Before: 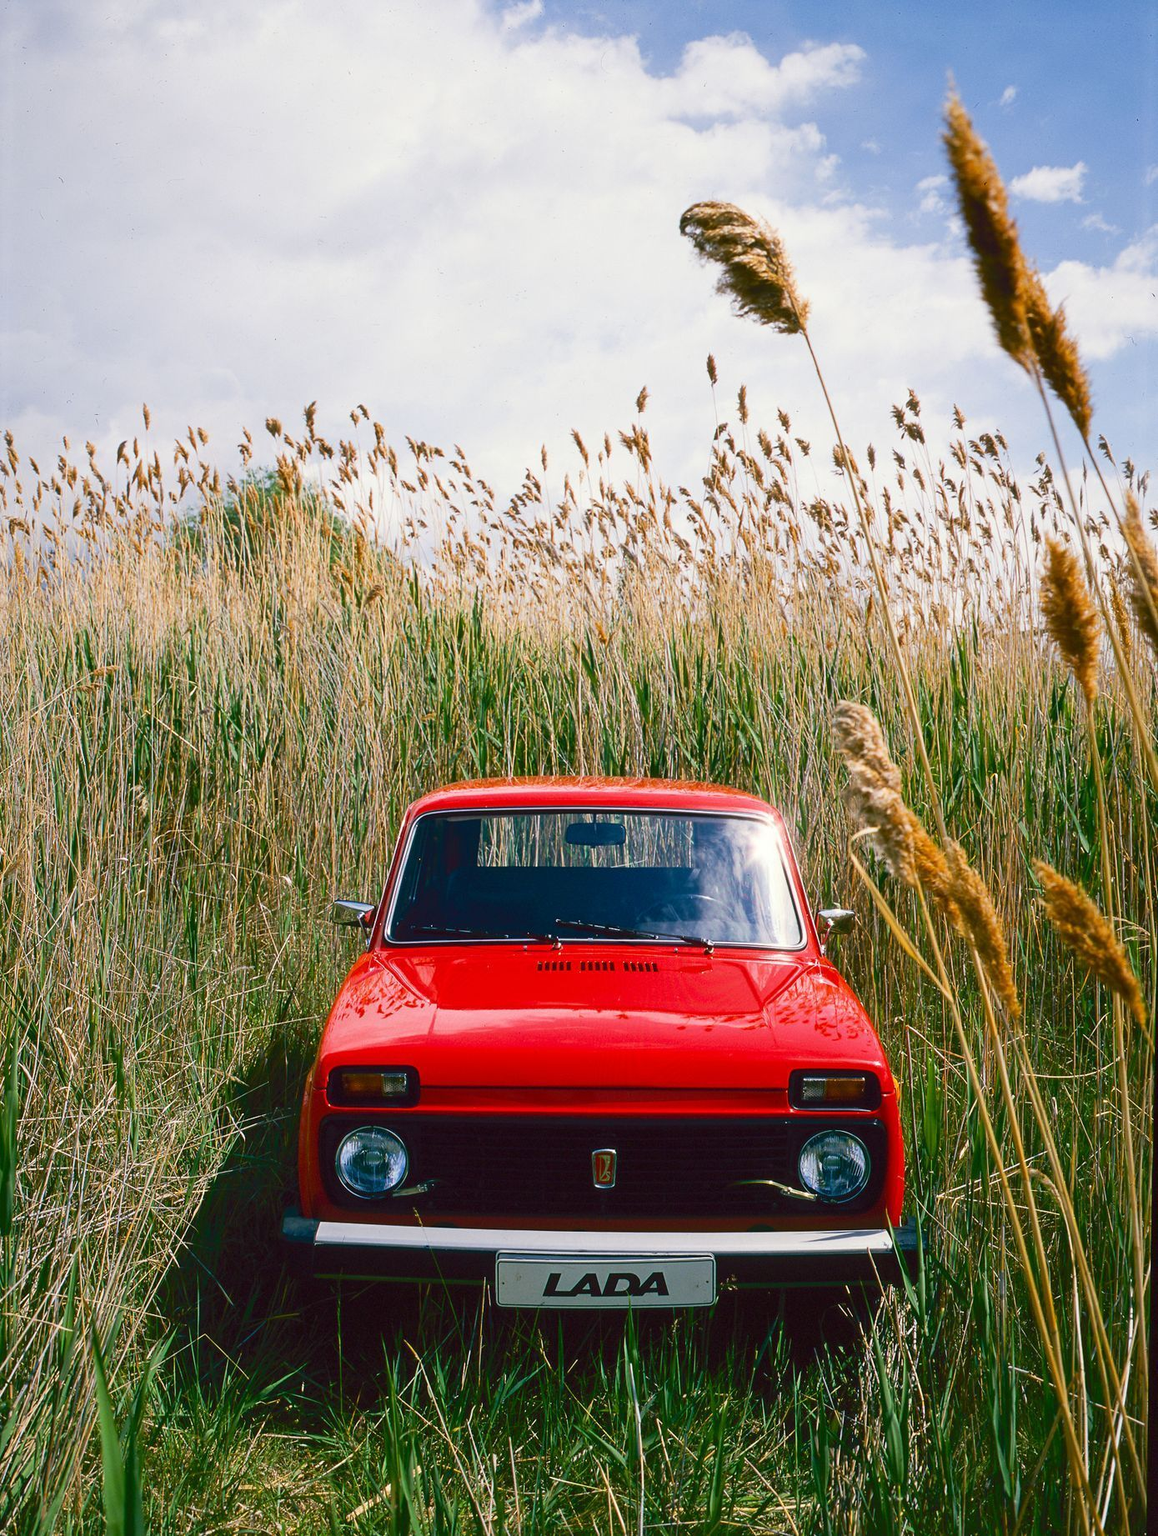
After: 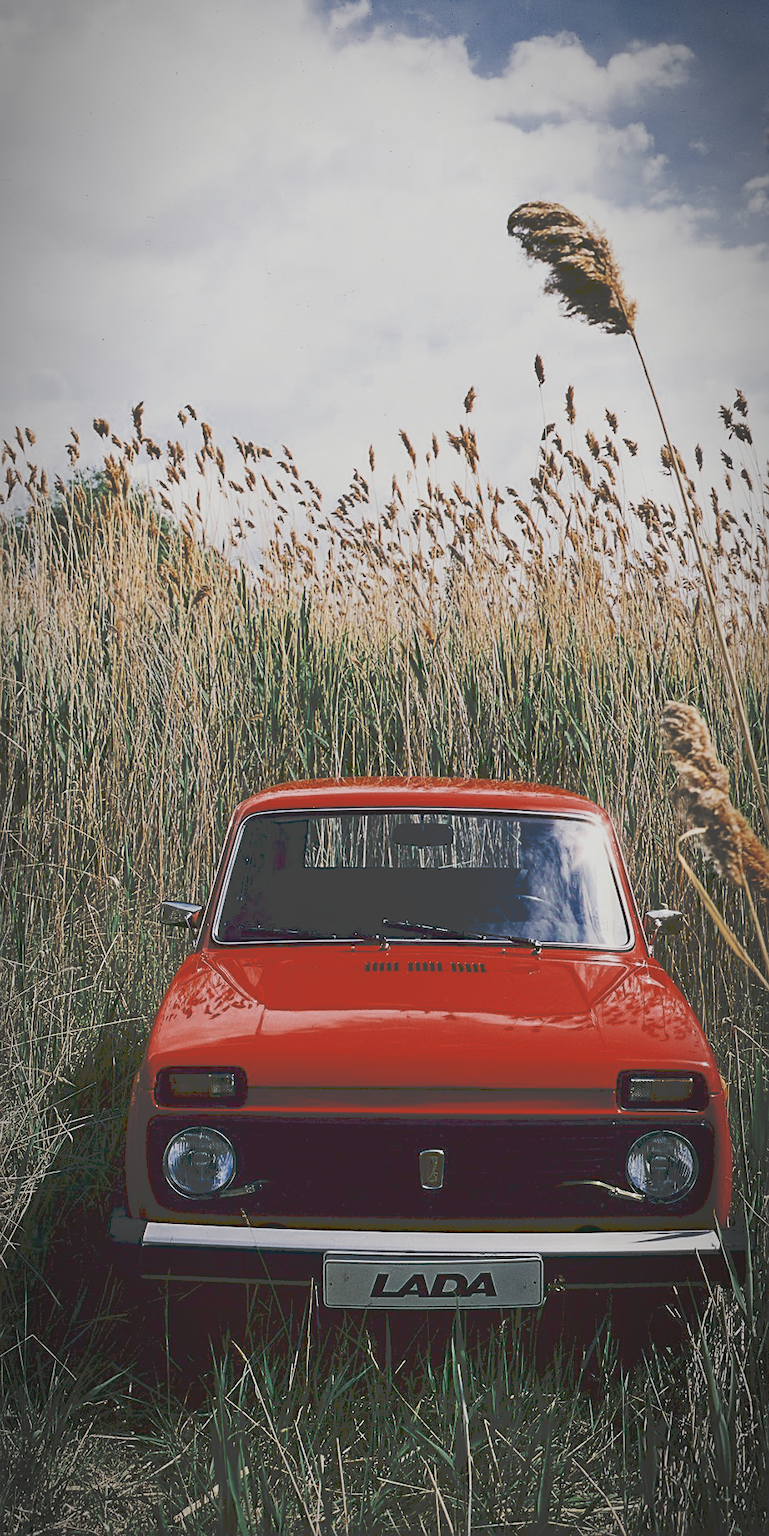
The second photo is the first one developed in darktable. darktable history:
color zones: curves: ch0 [(0, 0.5) (0.125, 0.4) (0.25, 0.5) (0.375, 0.4) (0.5, 0.4) (0.625, 0.35) (0.75, 0.35) (0.875, 0.5)]; ch1 [(0, 0.35) (0.125, 0.45) (0.25, 0.35) (0.375, 0.35) (0.5, 0.35) (0.625, 0.35) (0.75, 0.45) (0.875, 0.35)]; ch2 [(0, 0.6) (0.125, 0.5) (0.25, 0.5) (0.375, 0.6) (0.5, 0.6) (0.625, 0.5) (0.75, 0.5) (0.875, 0.5)]
haze removal: strength 0.288, distance 0.255, adaptive false
filmic rgb: black relative exposure -5.13 EV, white relative exposure 3.96 EV, hardness 2.89, contrast 1.299
tone curve: curves: ch0 [(0, 0) (0.003, 0.273) (0.011, 0.276) (0.025, 0.276) (0.044, 0.28) (0.069, 0.283) (0.1, 0.288) (0.136, 0.293) (0.177, 0.302) (0.224, 0.321) (0.277, 0.349) (0.335, 0.393) (0.399, 0.448) (0.468, 0.51) (0.543, 0.589) (0.623, 0.677) (0.709, 0.761) (0.801, 0.839) (0.898, 0.909) (1, 1)], preserve colors none
sharpen: on, module defaults
crop and rotate: left 14.982%, right 18.538%
exposure: exposure -0.49 EV, compensate highlight preservation false
vignetting: automatic ratio true, unbound false
